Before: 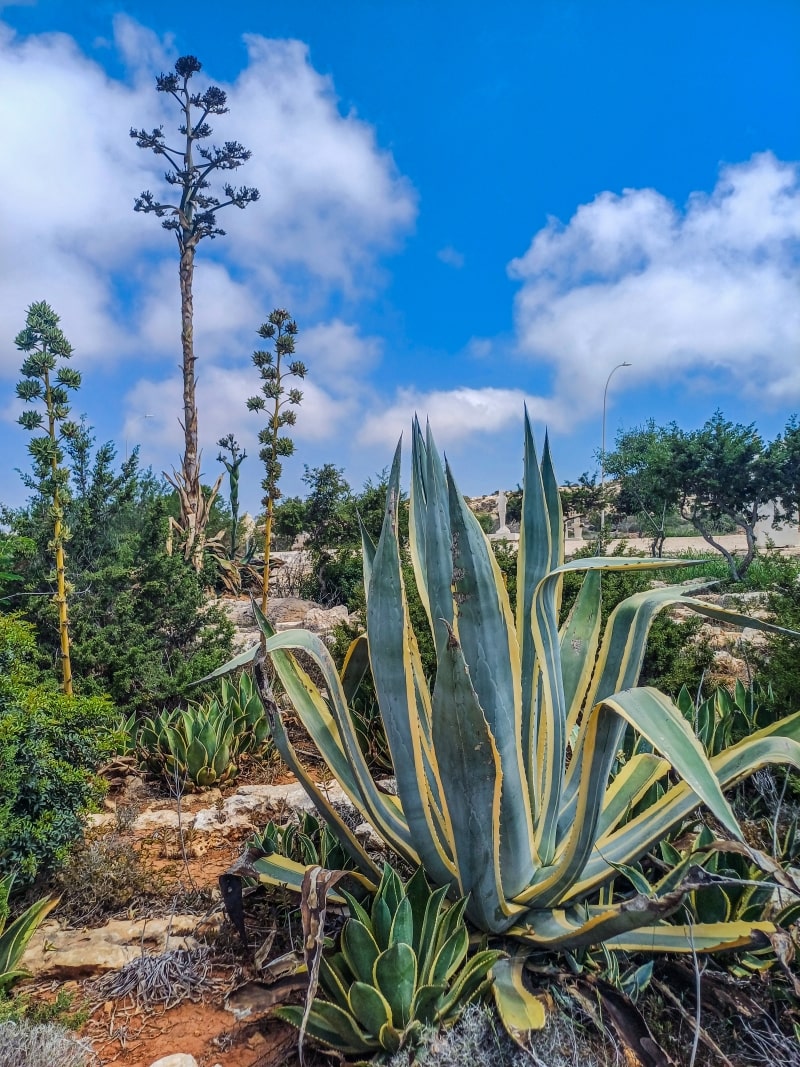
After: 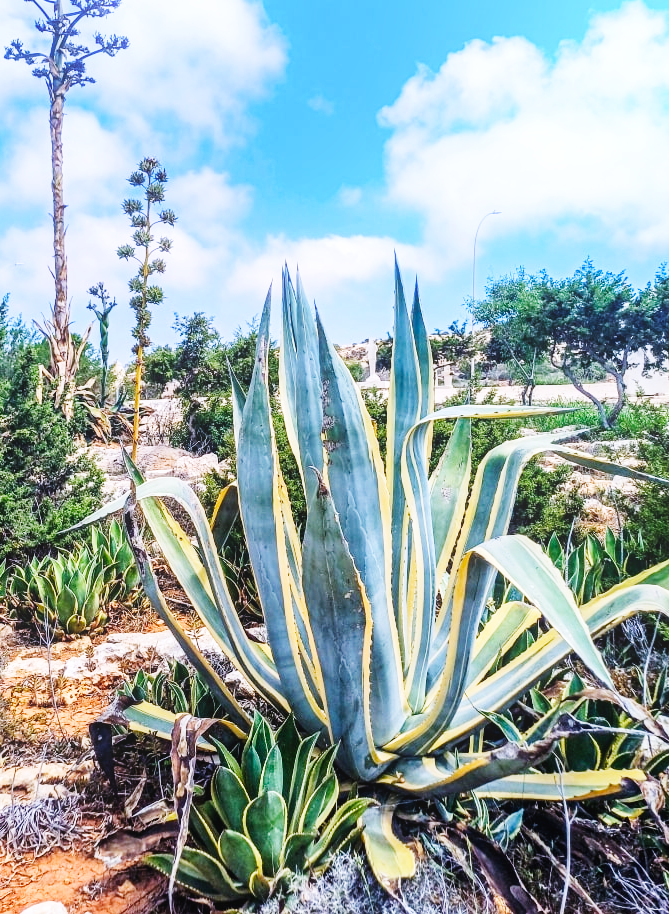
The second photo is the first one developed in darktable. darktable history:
bloom: size 13.65%, threshold 98.39%, strength 4.82%
crop: left 16.315%, top 14.246%
base curve: curves: ch0 [(0, 0.003) (0.001, 0.002) (0.006, 0.004) (0.02, 0.022) (0.048, 0.086) (0.094, 0.234) (0.162, 0.431) (0.258, 0.629) (0.385, 0.8) (0.548, 0.918) (0.751, 0.988) (1, 1)], preserve colors none
white balance: red 1.004, blue 1.096
